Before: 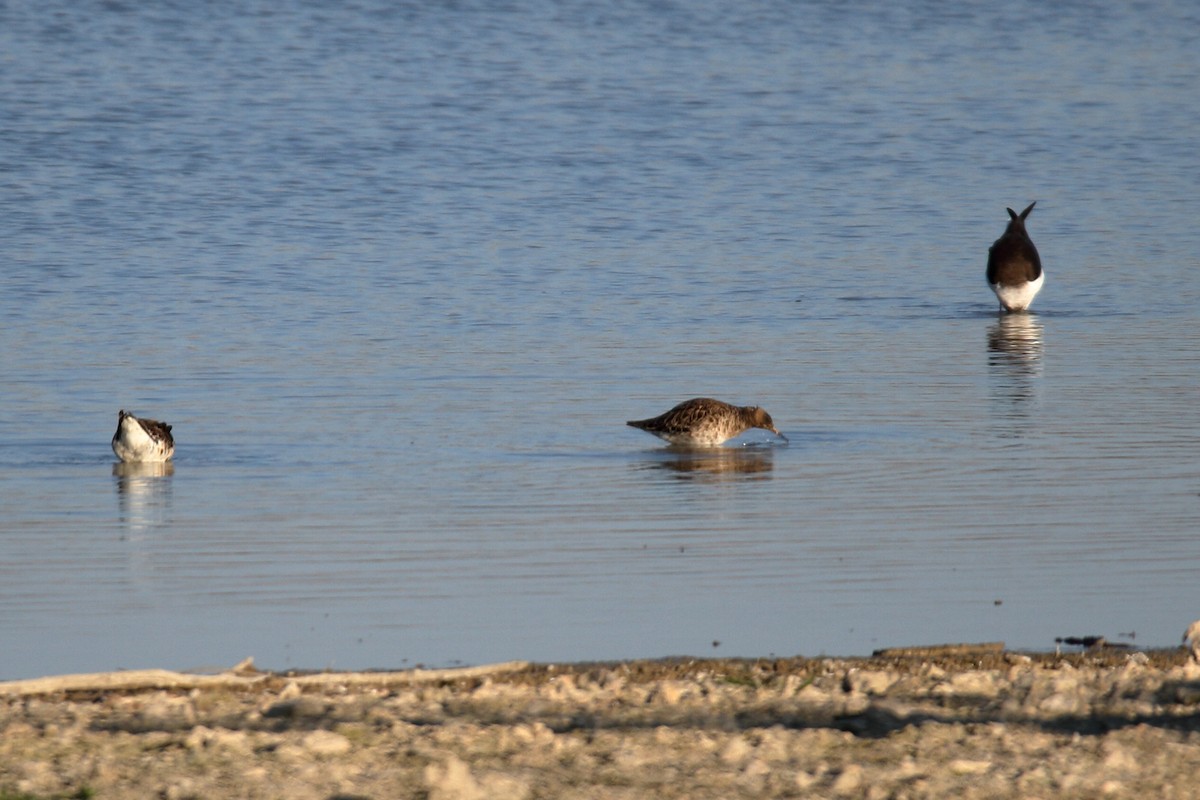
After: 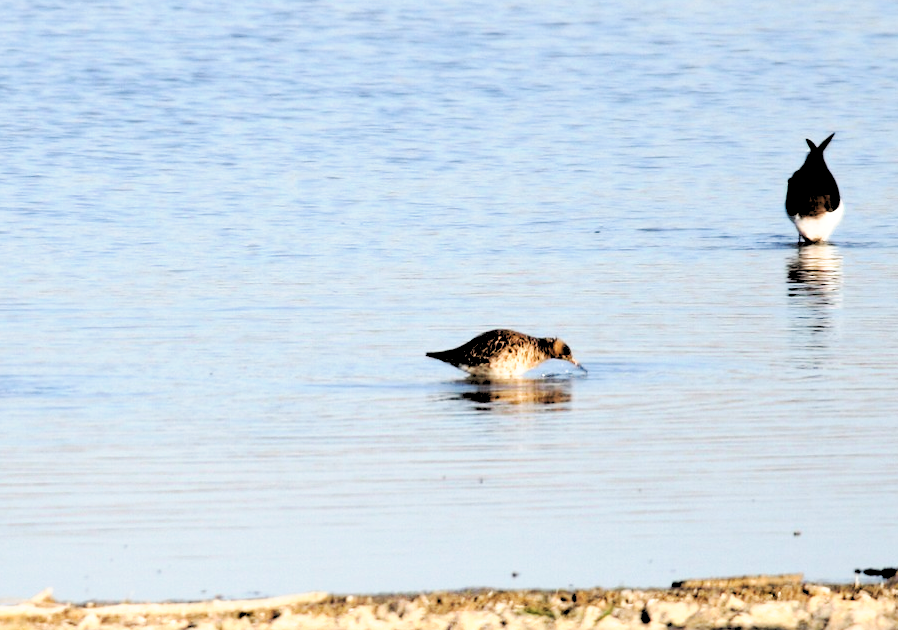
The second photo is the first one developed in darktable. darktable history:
tone curve: curves: ch0 [(0, 0) (0.003, 0.003) (0.011, 0.009) (0.025, 0.022) (0.044, 0.037) (0.069, 0.051) (0.1, 0.079) (0.136, 0.114) (0.177, 0.152) (0.224, 0.212) (0.277, 0.281) (0.335, 0.358) (0.399, 0.459) (0.468, 0.573) (0.543, 0.684) (0.623, 0.779) (0.709, 0.866) (0.801, 0.949) (0.898, 0.98) (1, 1)], preserve colors none
contrast brightness saturation: saturation -0.04
tone equalizer: -8 EV -0.417 EV, -7 EV -0.389 EV, -6 EV -0.333 EV, -5 EV -0.222 EV, -3 EV 0.222 EV, -2 EV 0.333 EV, -1 EV 0.389 EV, +0 EV 0.417 EV, edges refinement/feathering 500, mask exposure compensation -1.25 EV, preserve details no
crop: left 16.768%, top 8.653%, right 8.362%, bottom 12.485%
rgb levels: levels [[0.027, 0.429, 0.996], [0, 0.5, 1], [0, 0.5, 1]]
